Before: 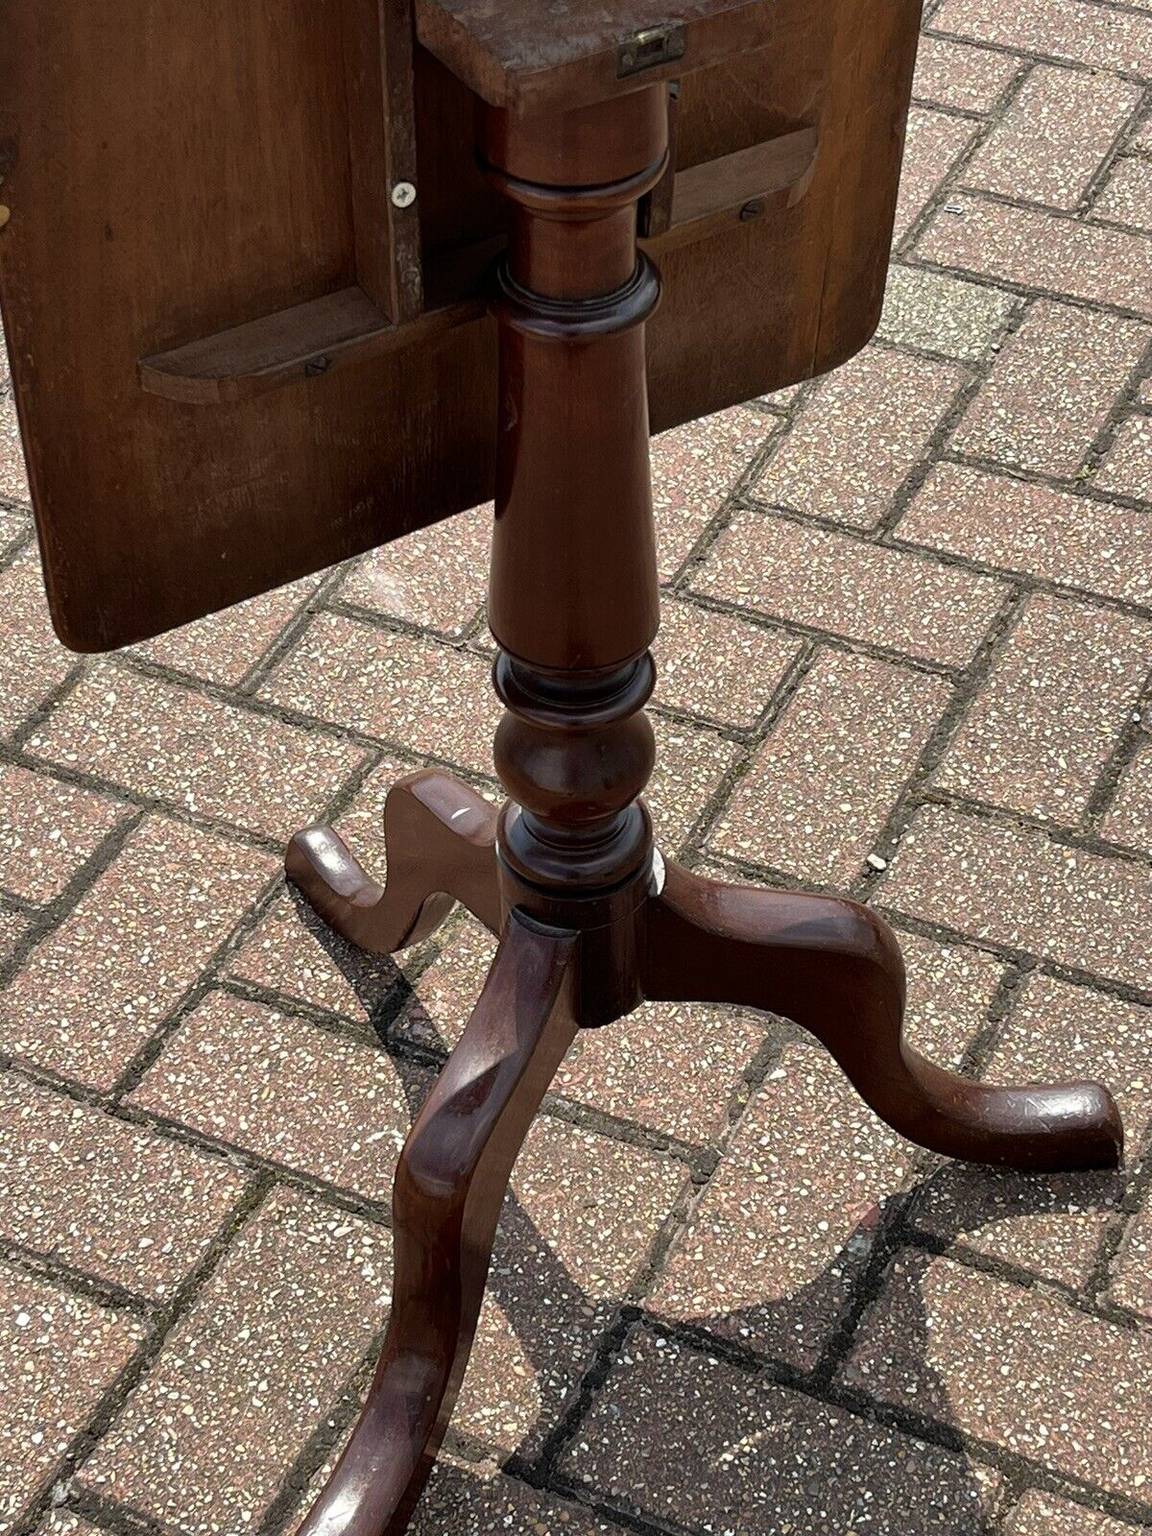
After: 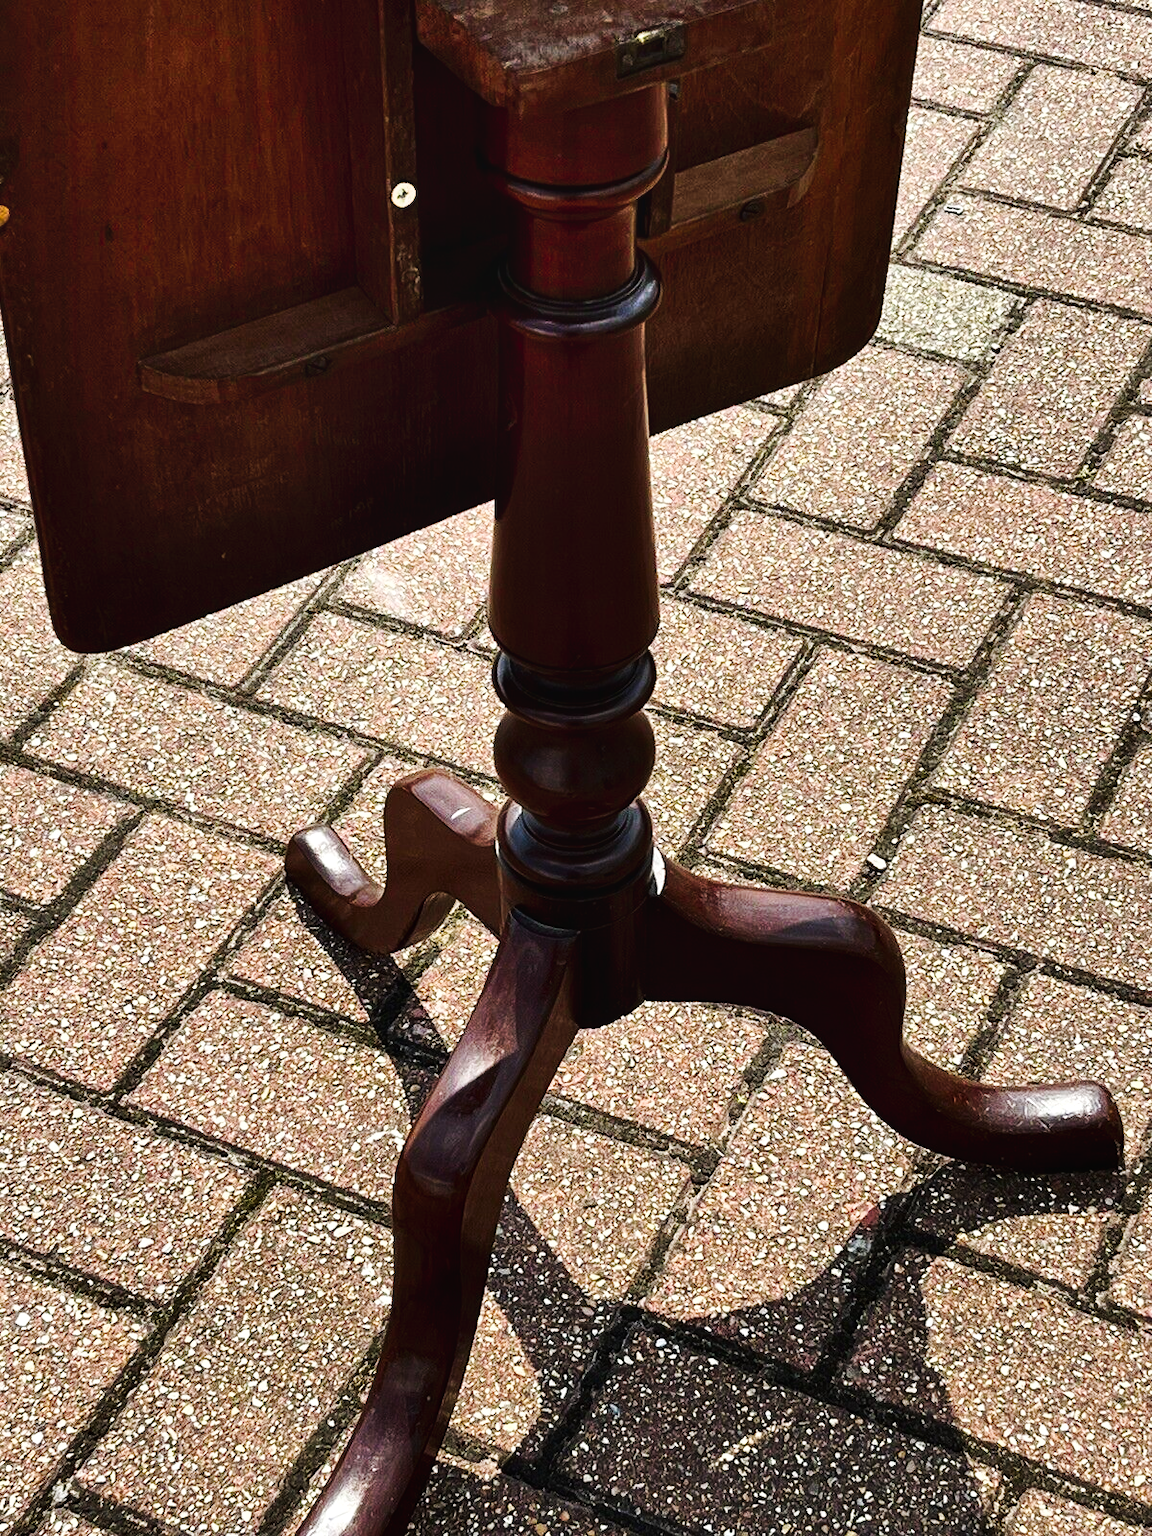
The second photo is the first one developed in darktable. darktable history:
contrast brightness saturation: contrast 0.212, brightness -0.108, saturation 0.206
local contrast: highlights 102%, shadows 97%, detail 119%, midtone range 0.2
tone curve: curves: ch0 [(0, 0.023) (0.103, 0.087) (0.295, 0.297) (0.445, 0.531) (0.553, 0.665) (0.735, 0.843) (0.994, 1)]; ch1 [(0, 0) (0.414, 0.395) (0.447, 0.447) (0.485, 0.5) (0.512, 0.524) (0.542, 0.581) (0.581, 0.632) (0.646, 0.715) (1, 1)]; ch2 [(0, 0) (0.369, 0.388) (0.449, 0.431) (0.478, 0.471) (0.516, 0.517) (0.579, 0.624) (0.674, 0.775) (1, 1)], preserve colors none
shadows and highlights: soften with gaussian
